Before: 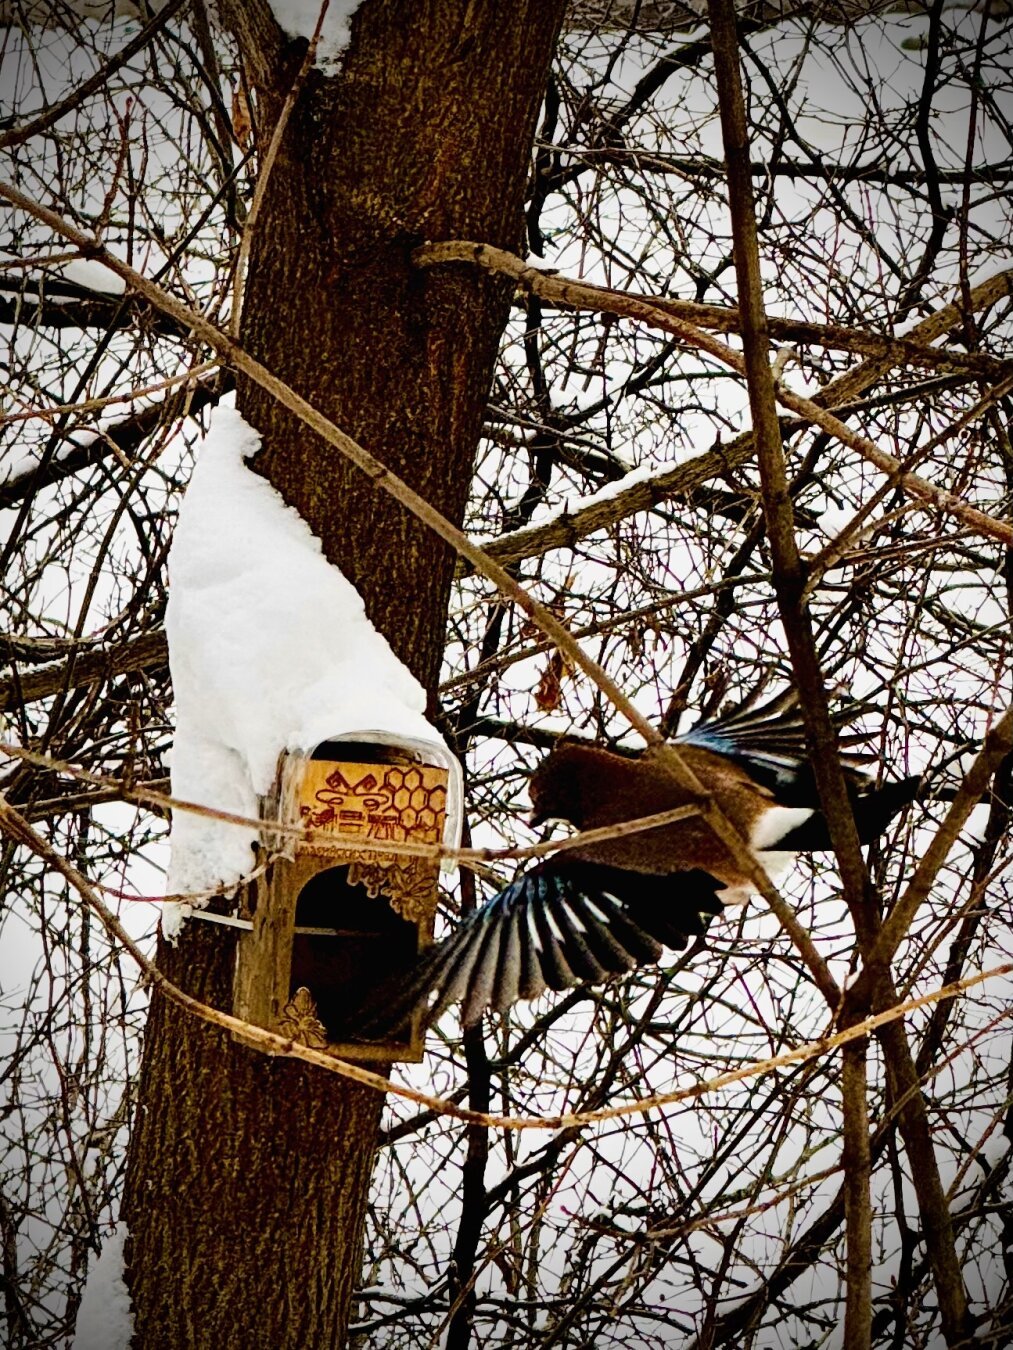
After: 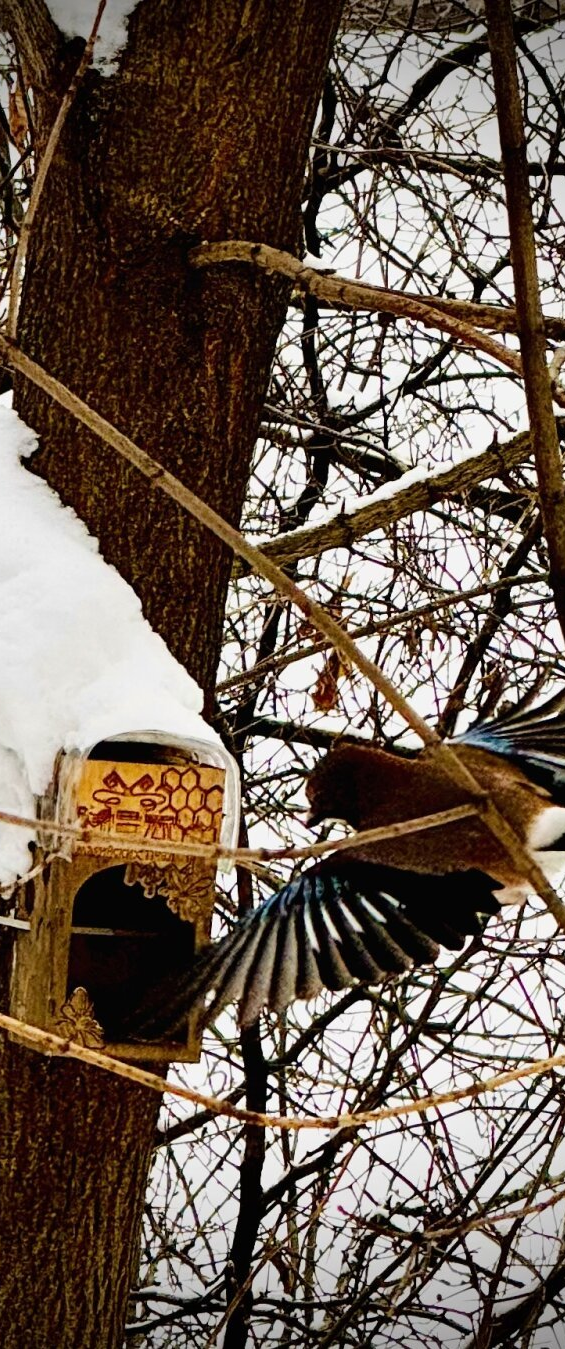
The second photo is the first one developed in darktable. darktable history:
crop: left 22.079%, right 22.111%, bottom 0.003%
